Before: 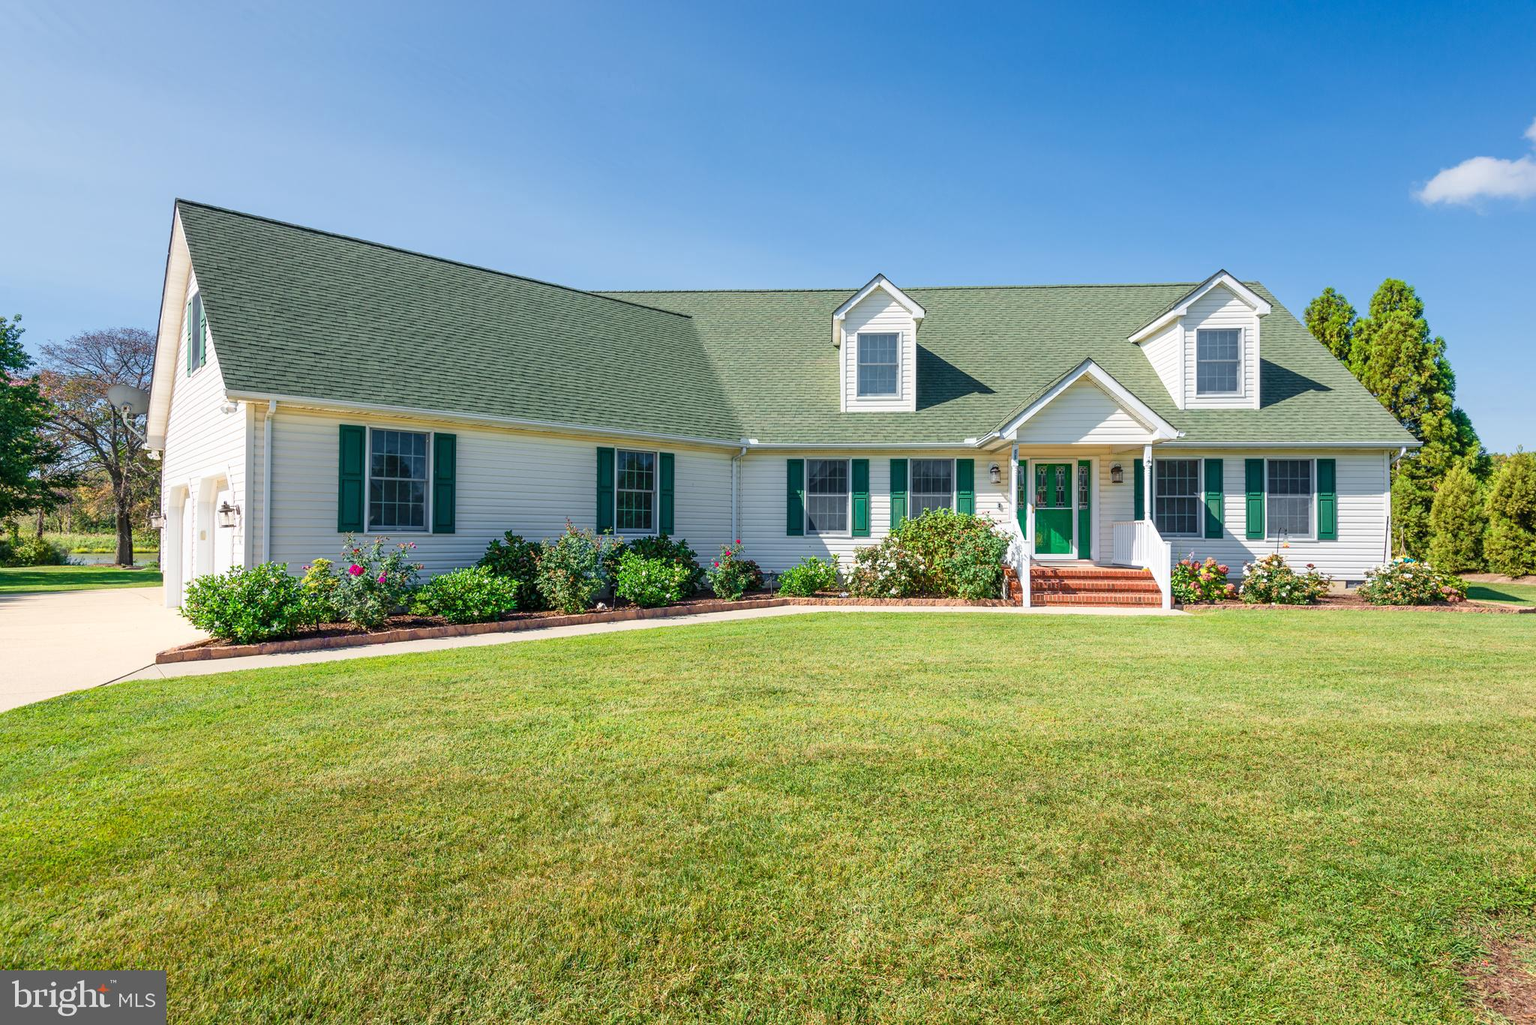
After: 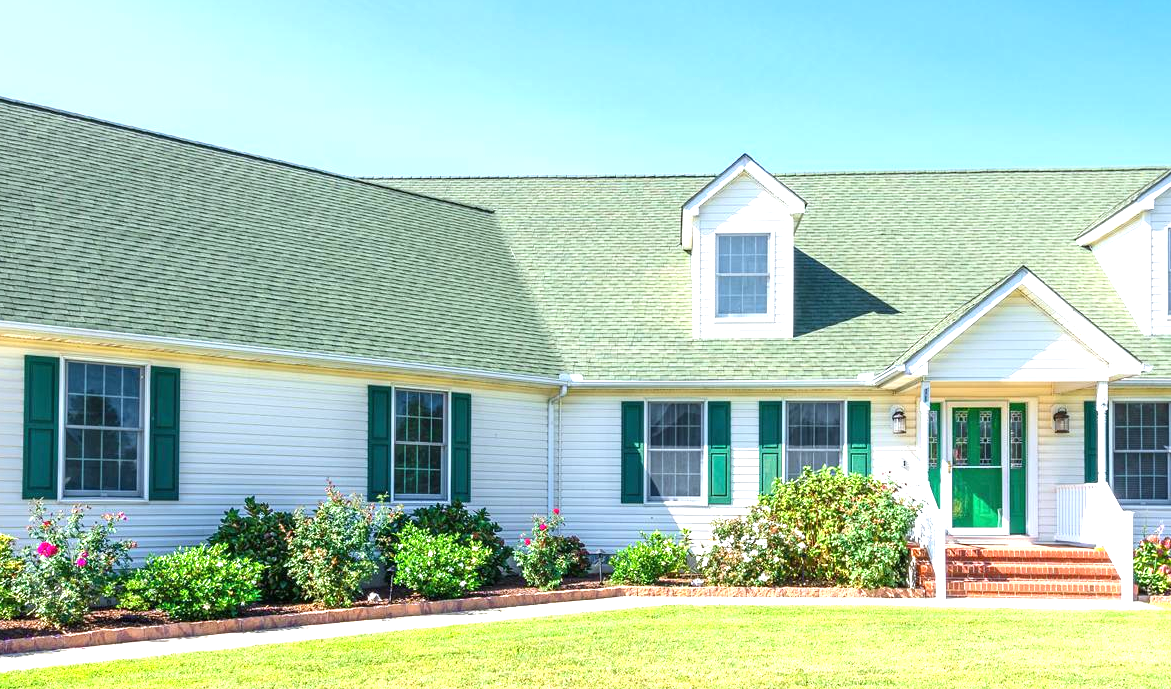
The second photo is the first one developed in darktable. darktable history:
exposure: black level correction 0, exposure 1.1 EV, compensate exposure bias true, compensate highlight preservation false
crop: left 20.932%, top 15.471%, right 21.848%, bottom 34.081%
white balance: red 0.98, blue 1.034
